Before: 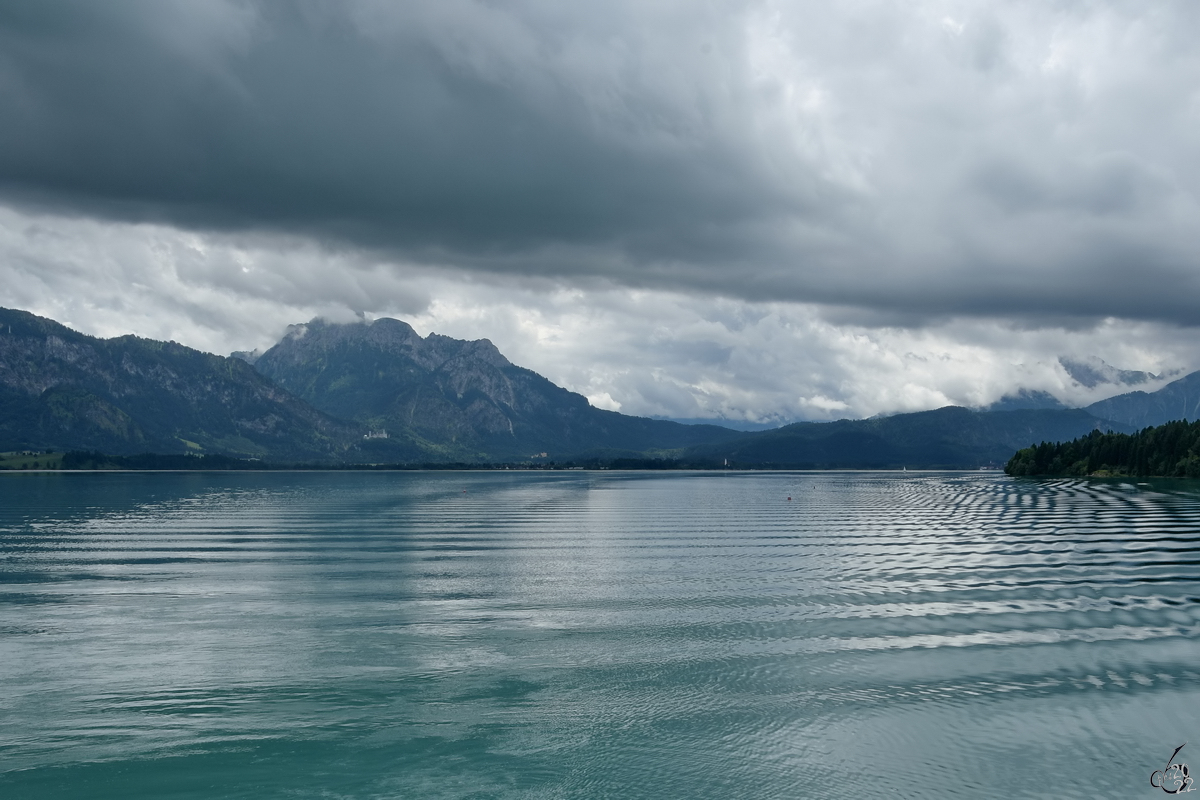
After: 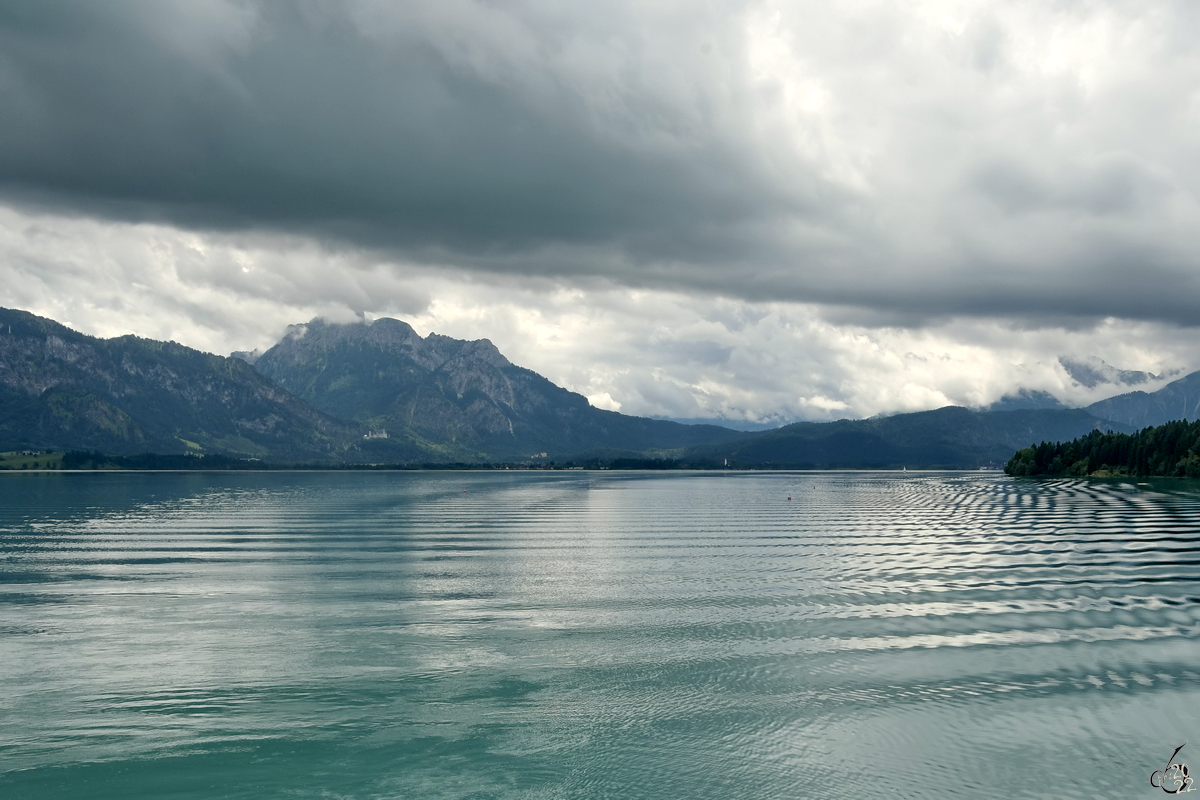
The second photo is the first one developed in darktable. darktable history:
color calibration: x 0.328, y 0.344, temperature 5622.91 K
exposure: black level correction 0.003, exposure 0.384 EV, compensate highlight preservation false
